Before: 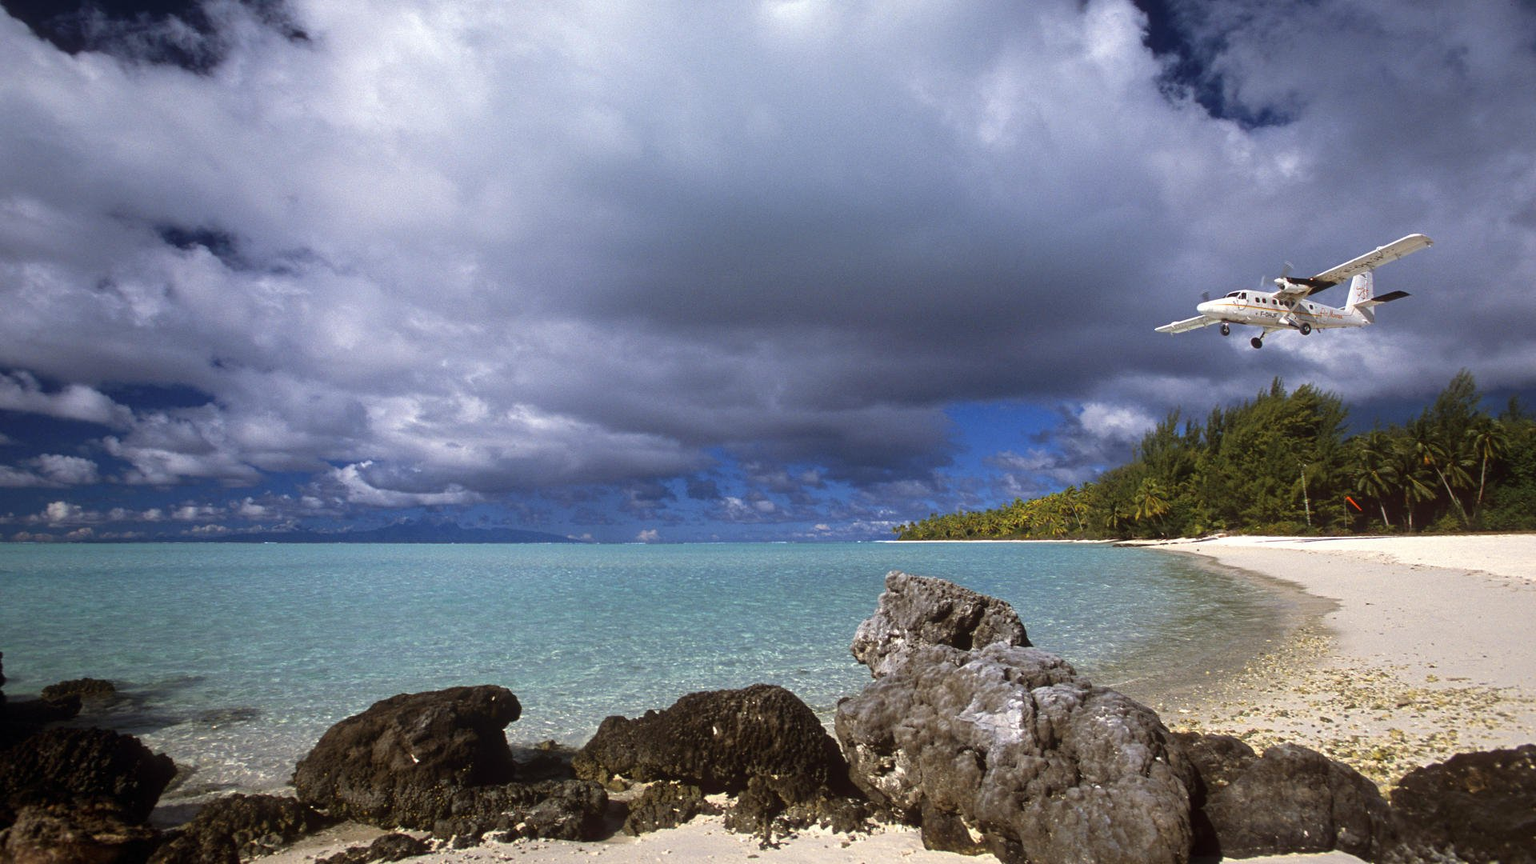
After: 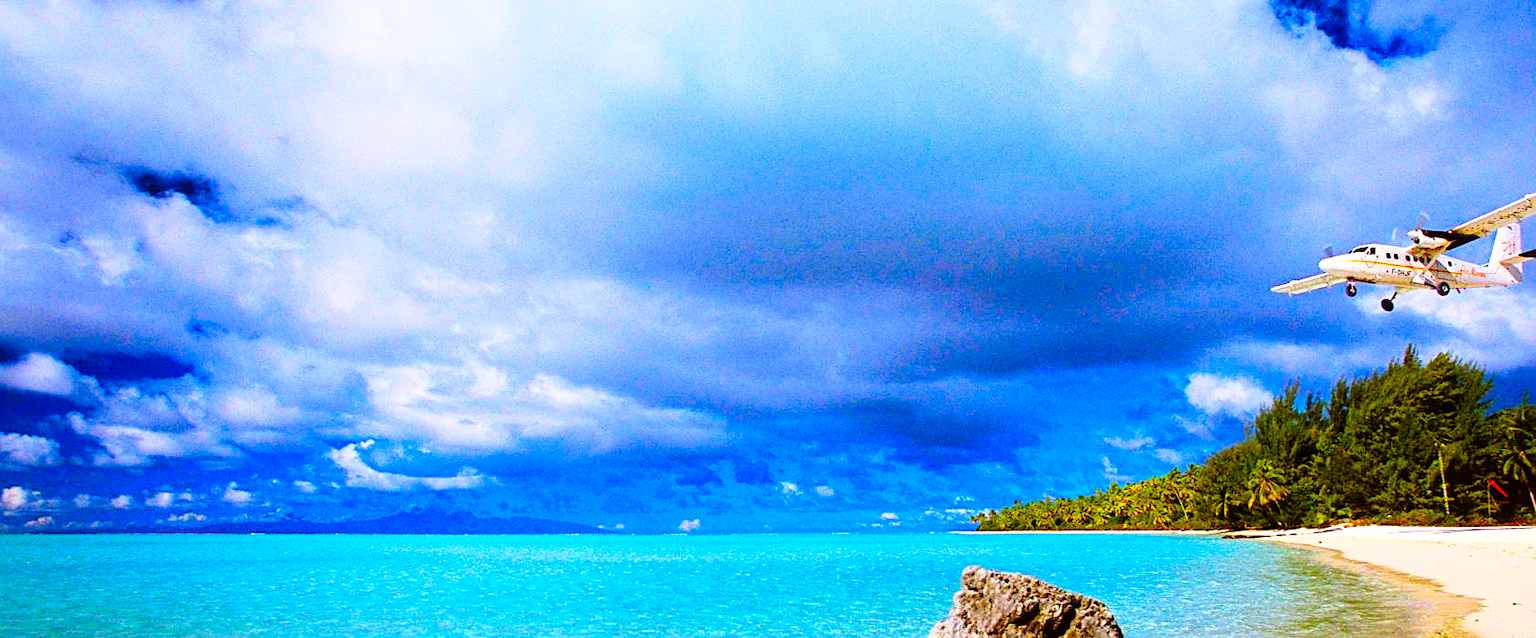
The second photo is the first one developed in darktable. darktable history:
grain: coarseness 0.47 ISO
sharpen: on, module defaults
base curve: curves: ch0 [(0, 0) (0.028, 0.03) (0.121, 0.232) (0.46, 0.748) (0.859, 0.968) (1, 1)], preserve colors none
crop: left 3.015%, top 8.969%, right 9.647%, bottom 26.457%
tone curve: curves: ch0 [(0, 0) (0.118, 0.034) (0.182, 0.124) (0.265, 0.214) (0.504, 0.508) (0.783, 0.825) (1, 1)], color space Lab, linked channels, preserve colors none
color correction: saturation 2.15
color balance rgb: linear chroma grading › global chroma 15%, perceptual saturation grading › global saturation 30%
